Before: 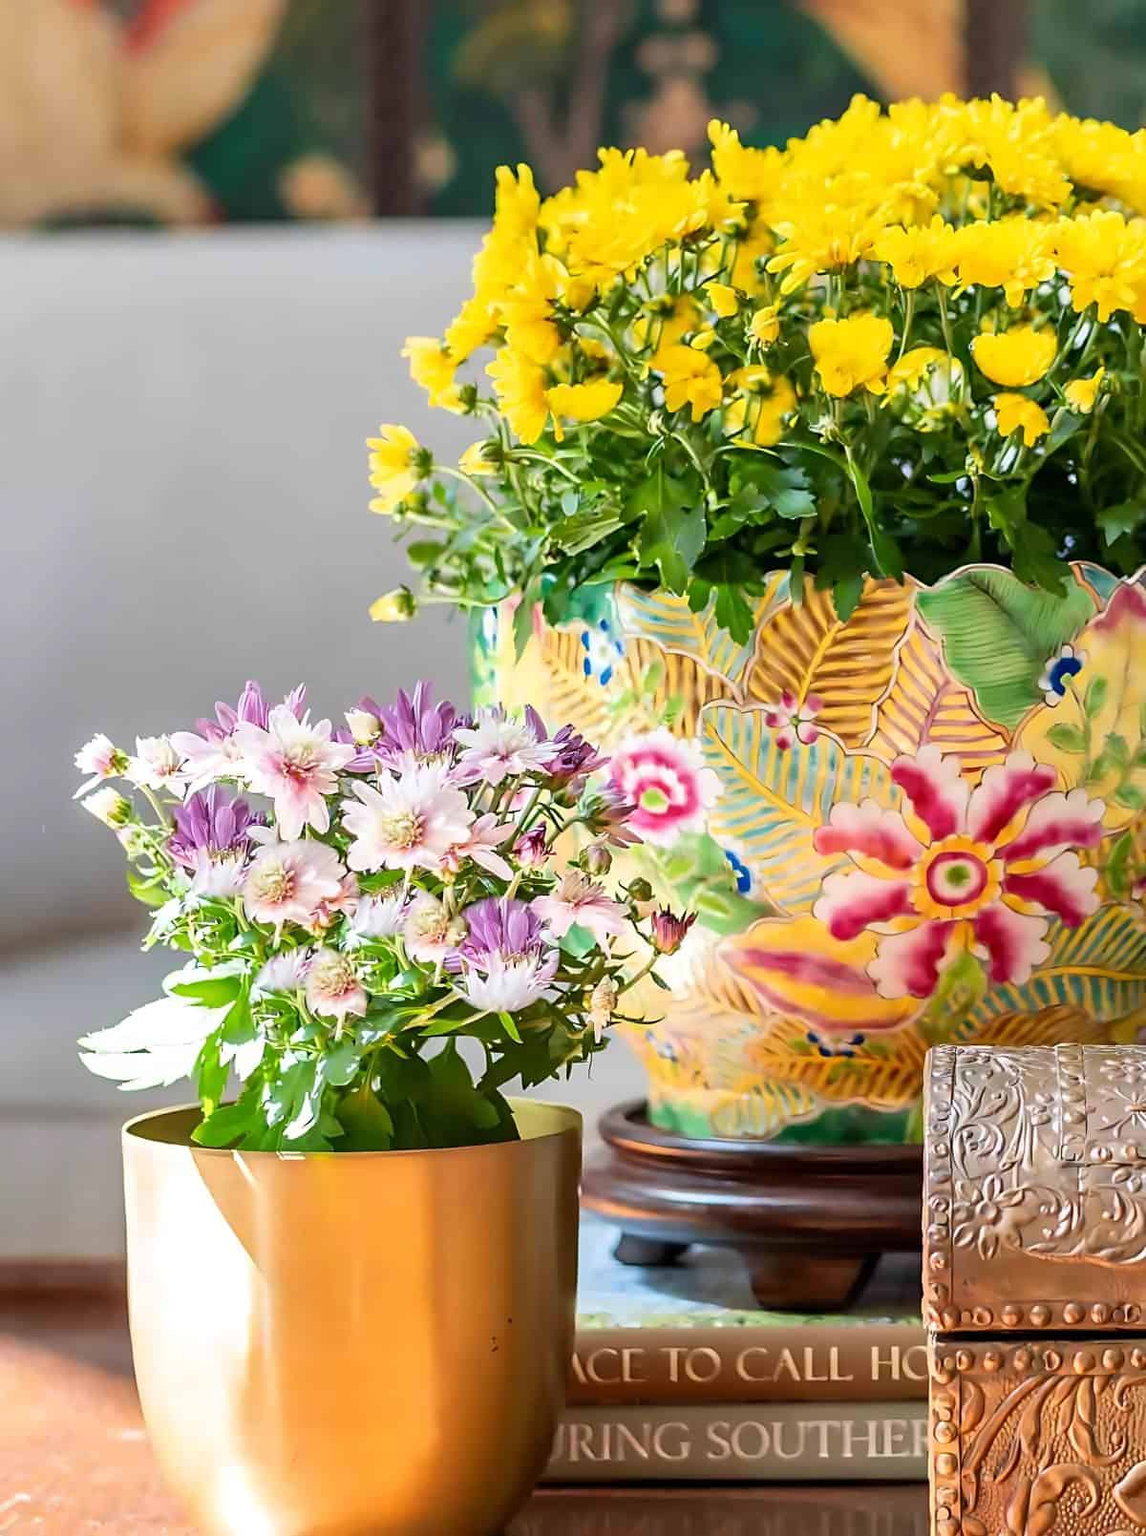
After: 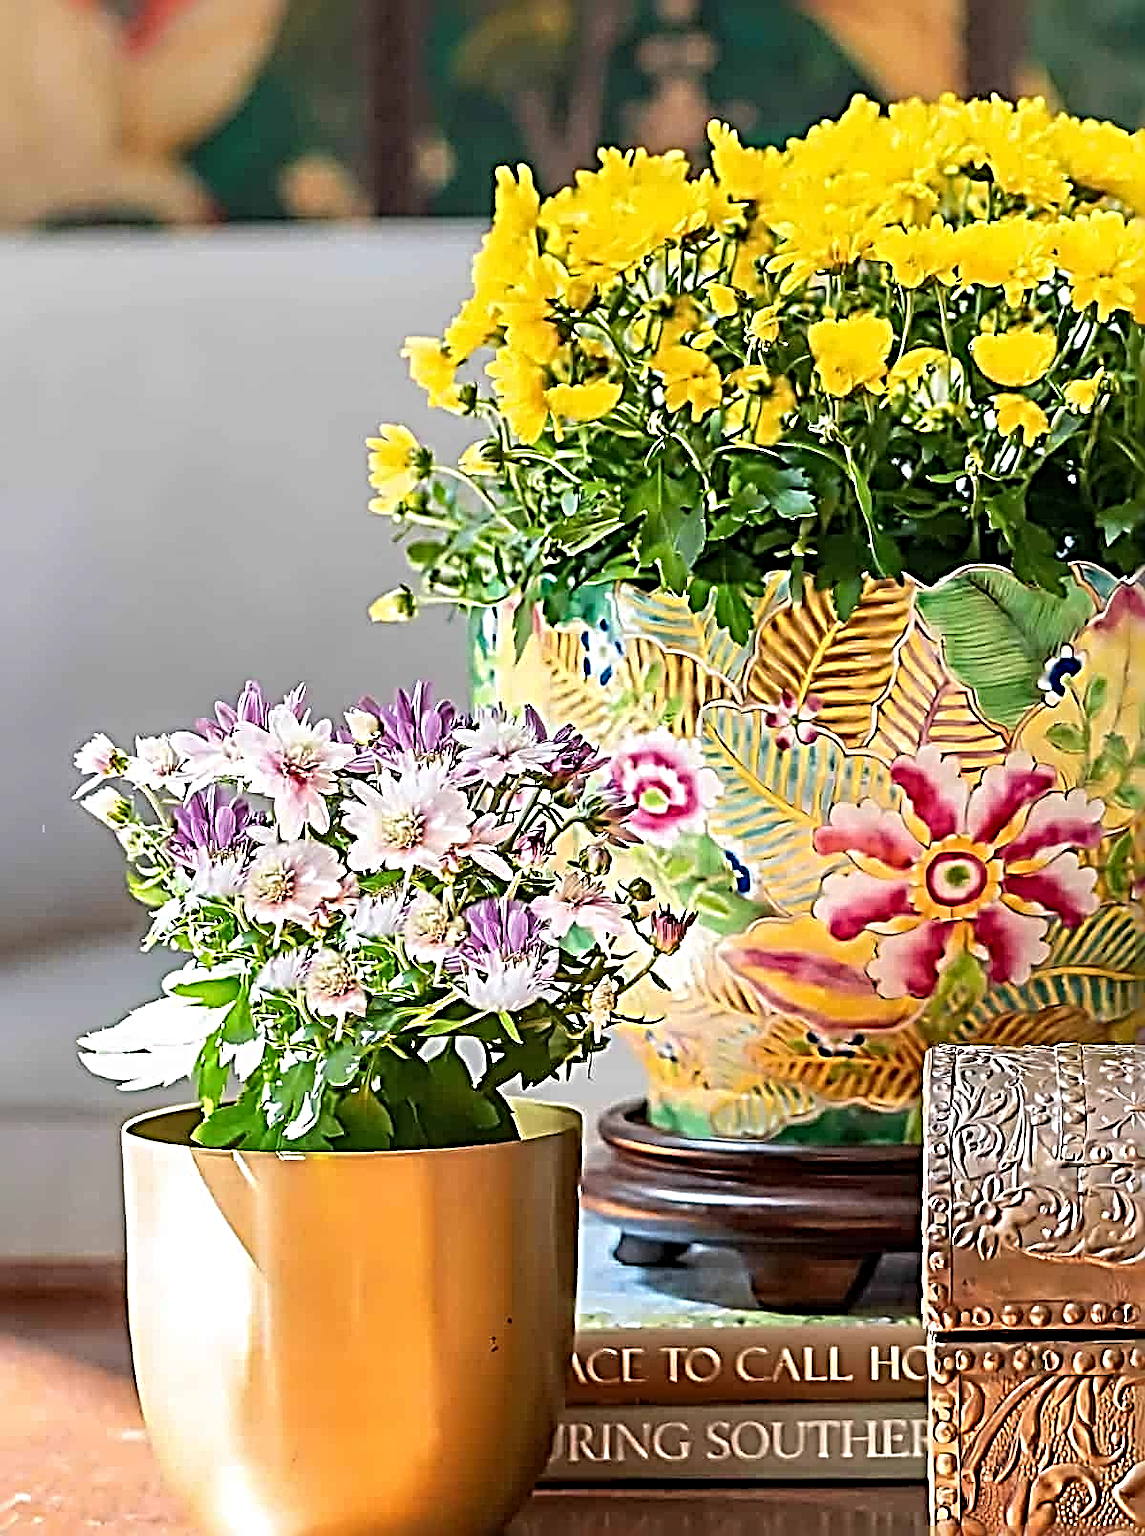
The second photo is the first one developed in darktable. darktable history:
sharpen: radius 4.017, amount 1.986
